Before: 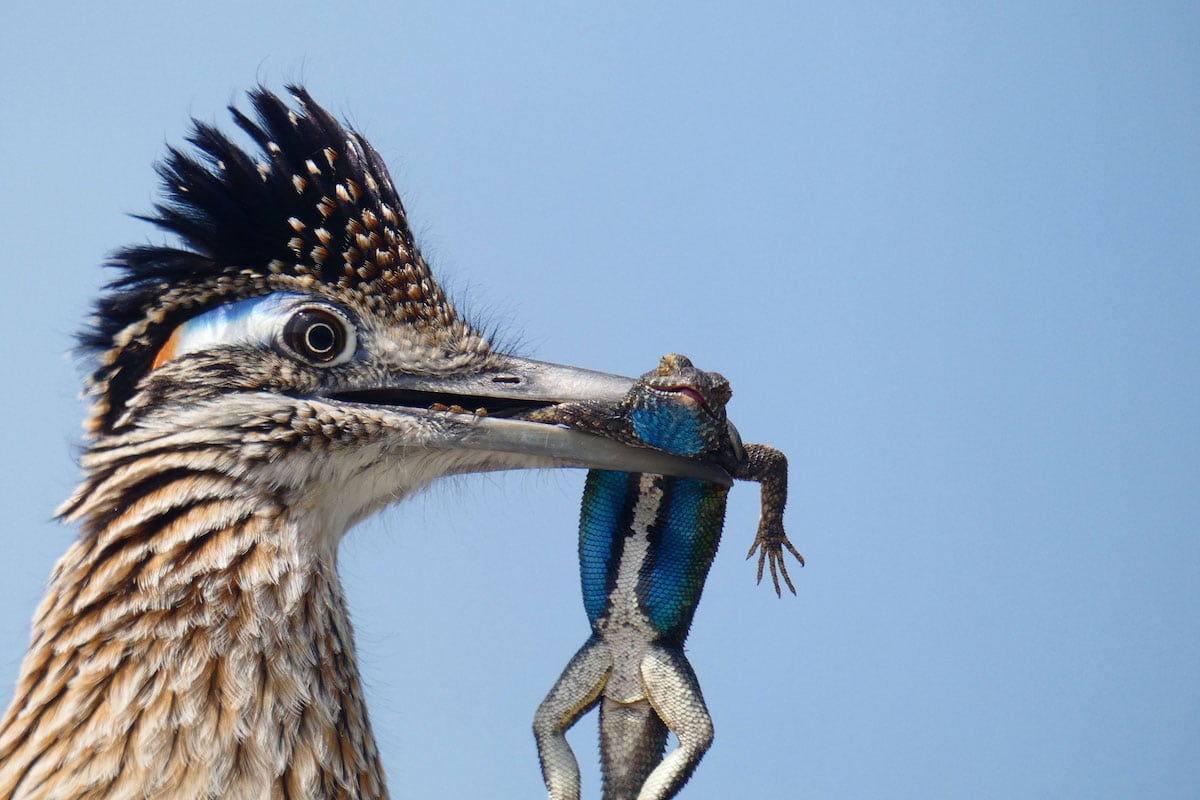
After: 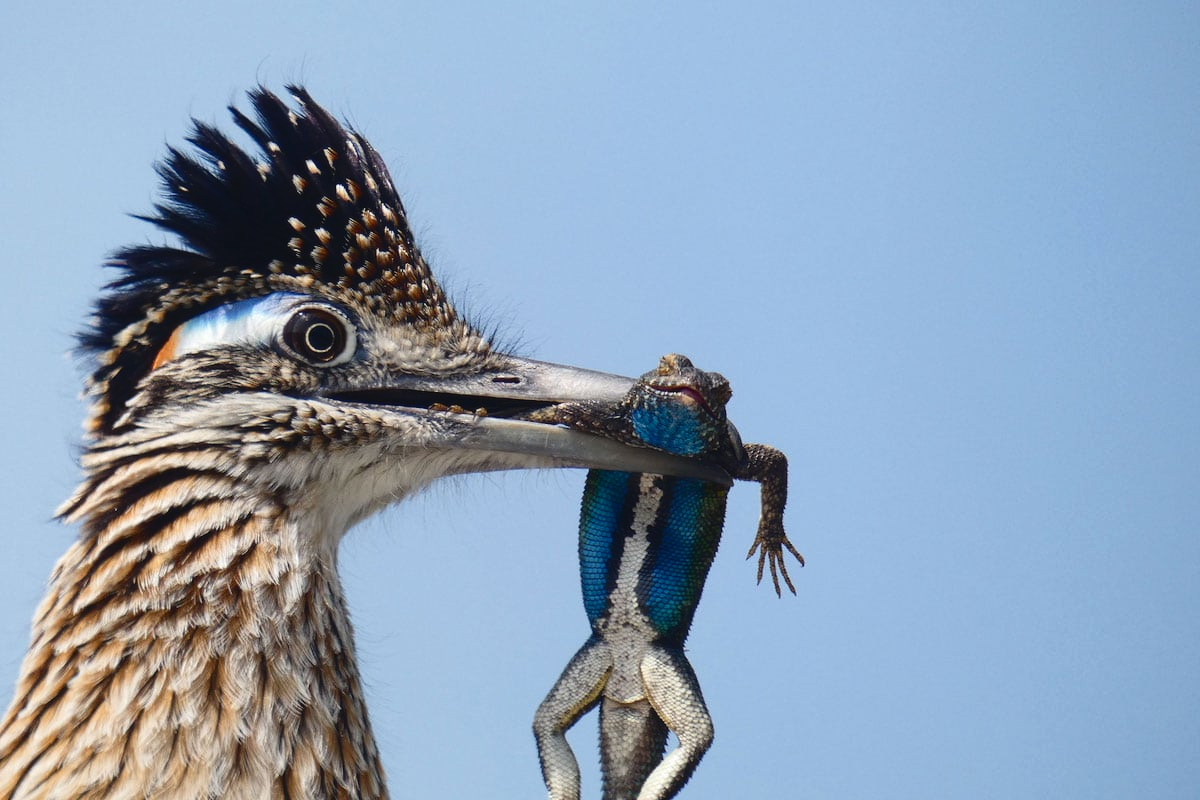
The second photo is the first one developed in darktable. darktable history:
tone curve: curves: ch0 [(0, 0.032) (0.181, 0.152) (0.751, 0.762) (1, 1)], color space Lab, independent channels, preserve colors none
